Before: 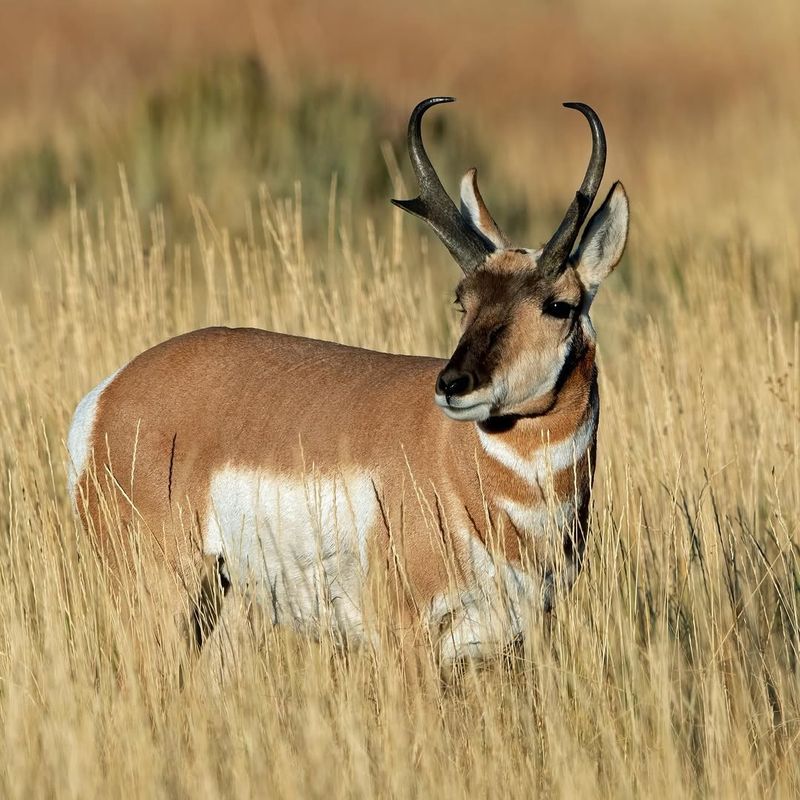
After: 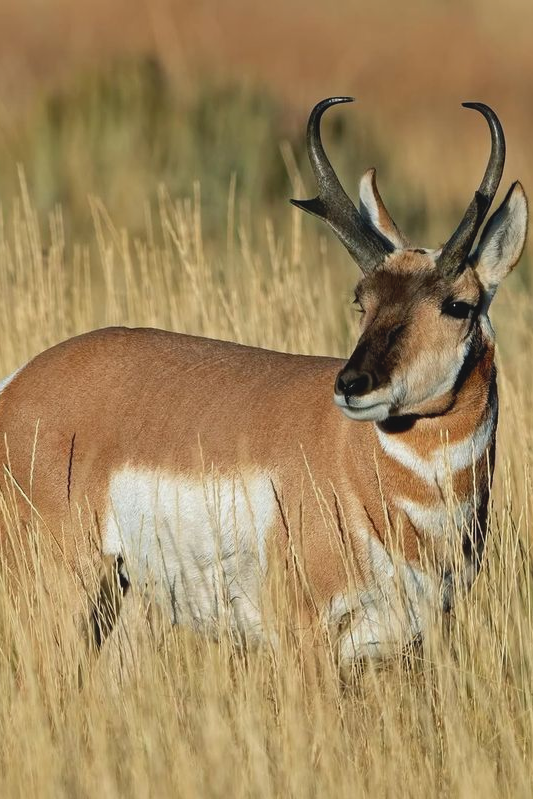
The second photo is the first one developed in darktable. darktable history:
crop and rotate: left 12.648%, right 20.685%
contrast brightness saturation: contrast -0.11
